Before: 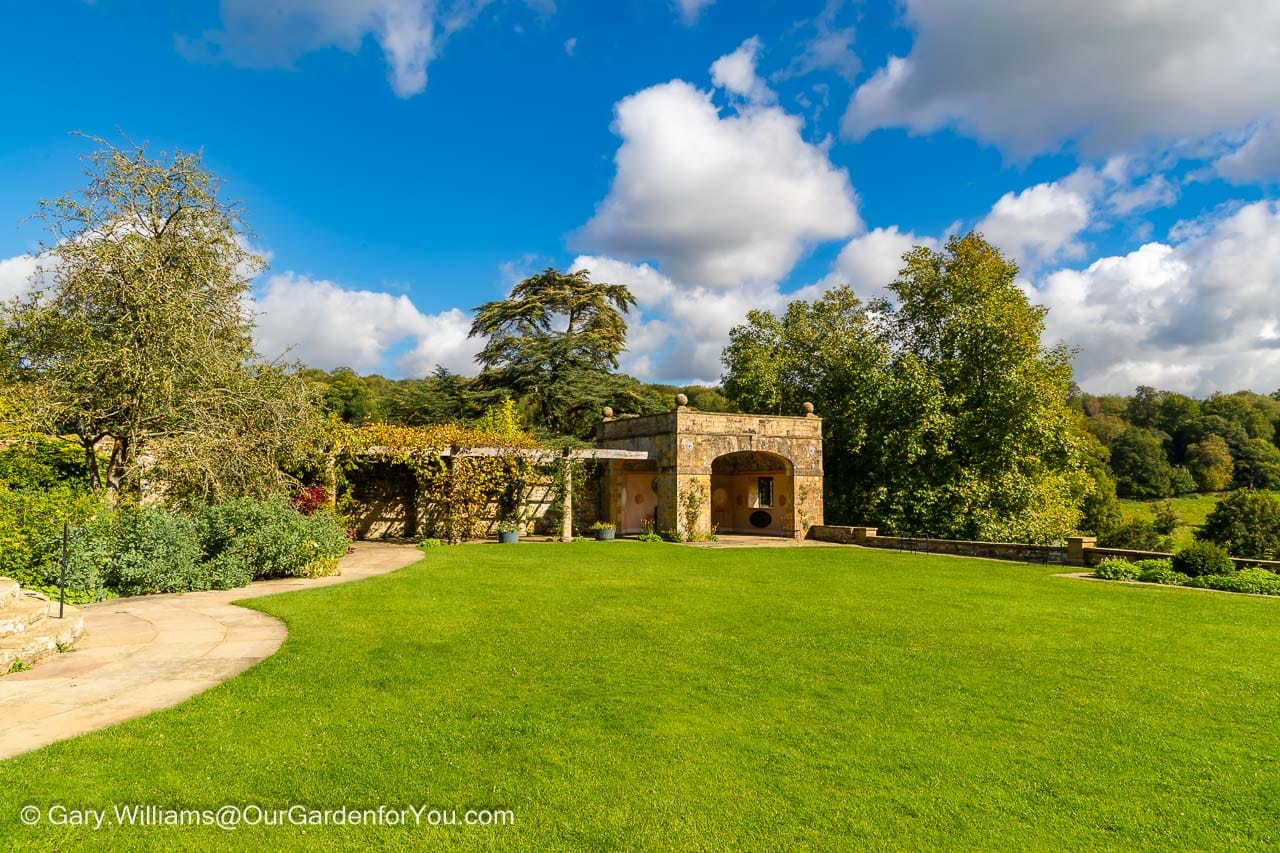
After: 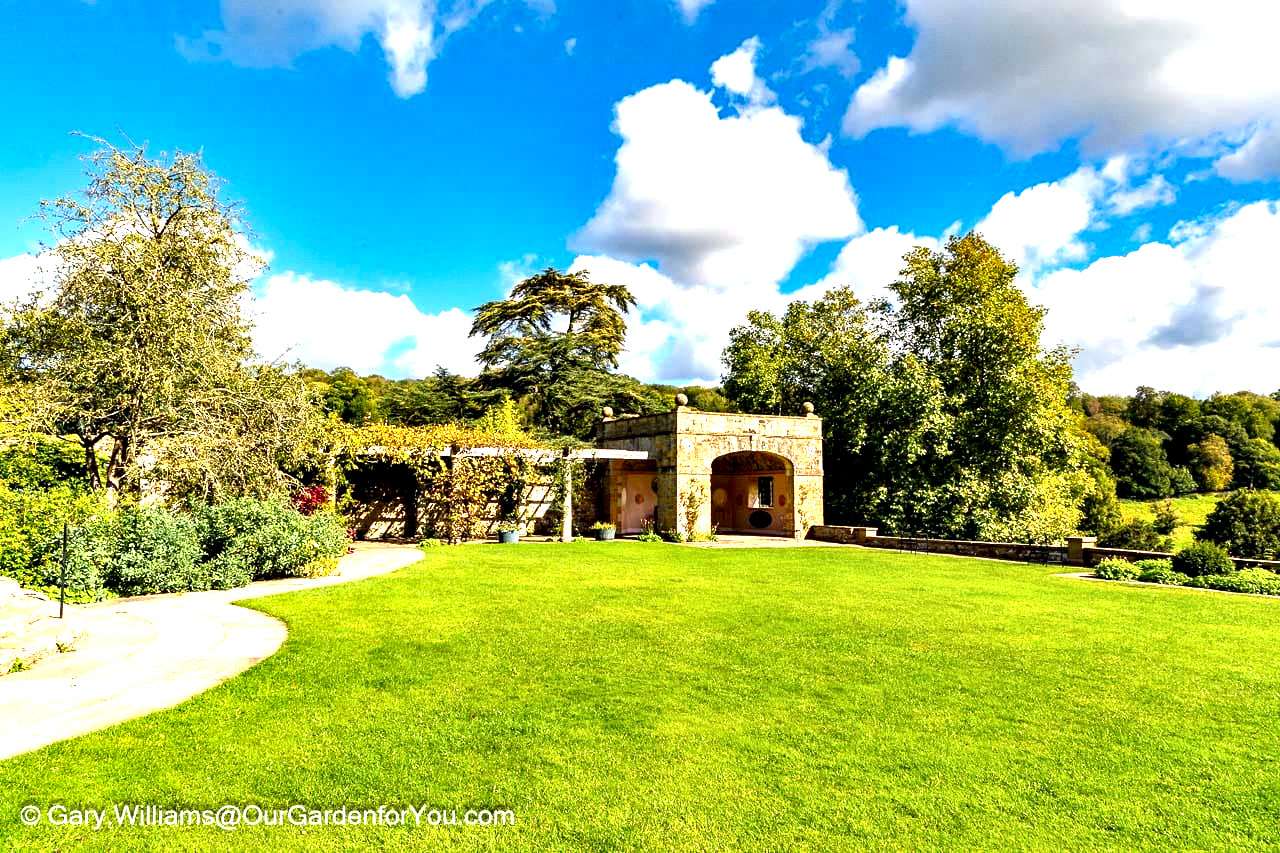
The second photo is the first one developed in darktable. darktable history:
exposure: black level correction 0, exposure 1 EV, compensate exposure bias true, compensate highlight preservation false
contrast equalizer: octaves 7, y [[0.6 ×6], [0.55 ×6], [0 ×6], [0 ×6], [0 ×6]]
grain: coarseness 14.57 ISO, strength 8.8%
